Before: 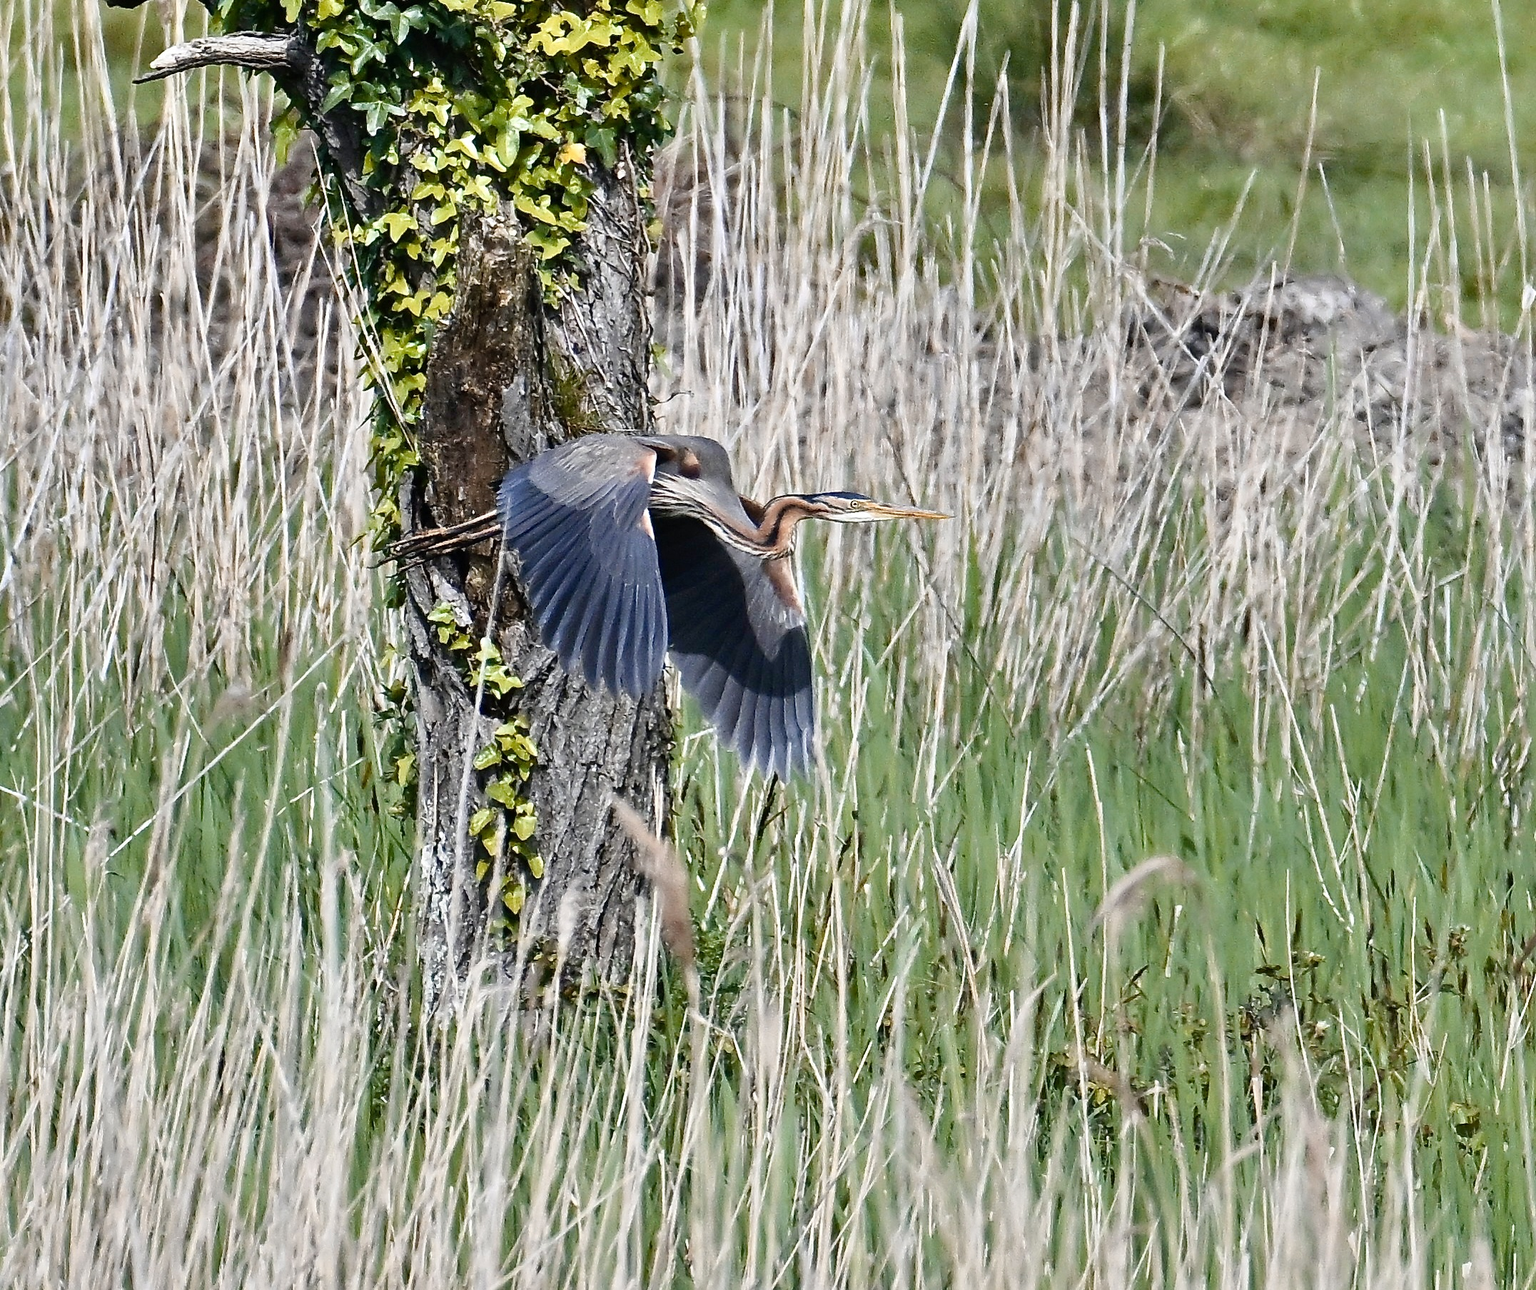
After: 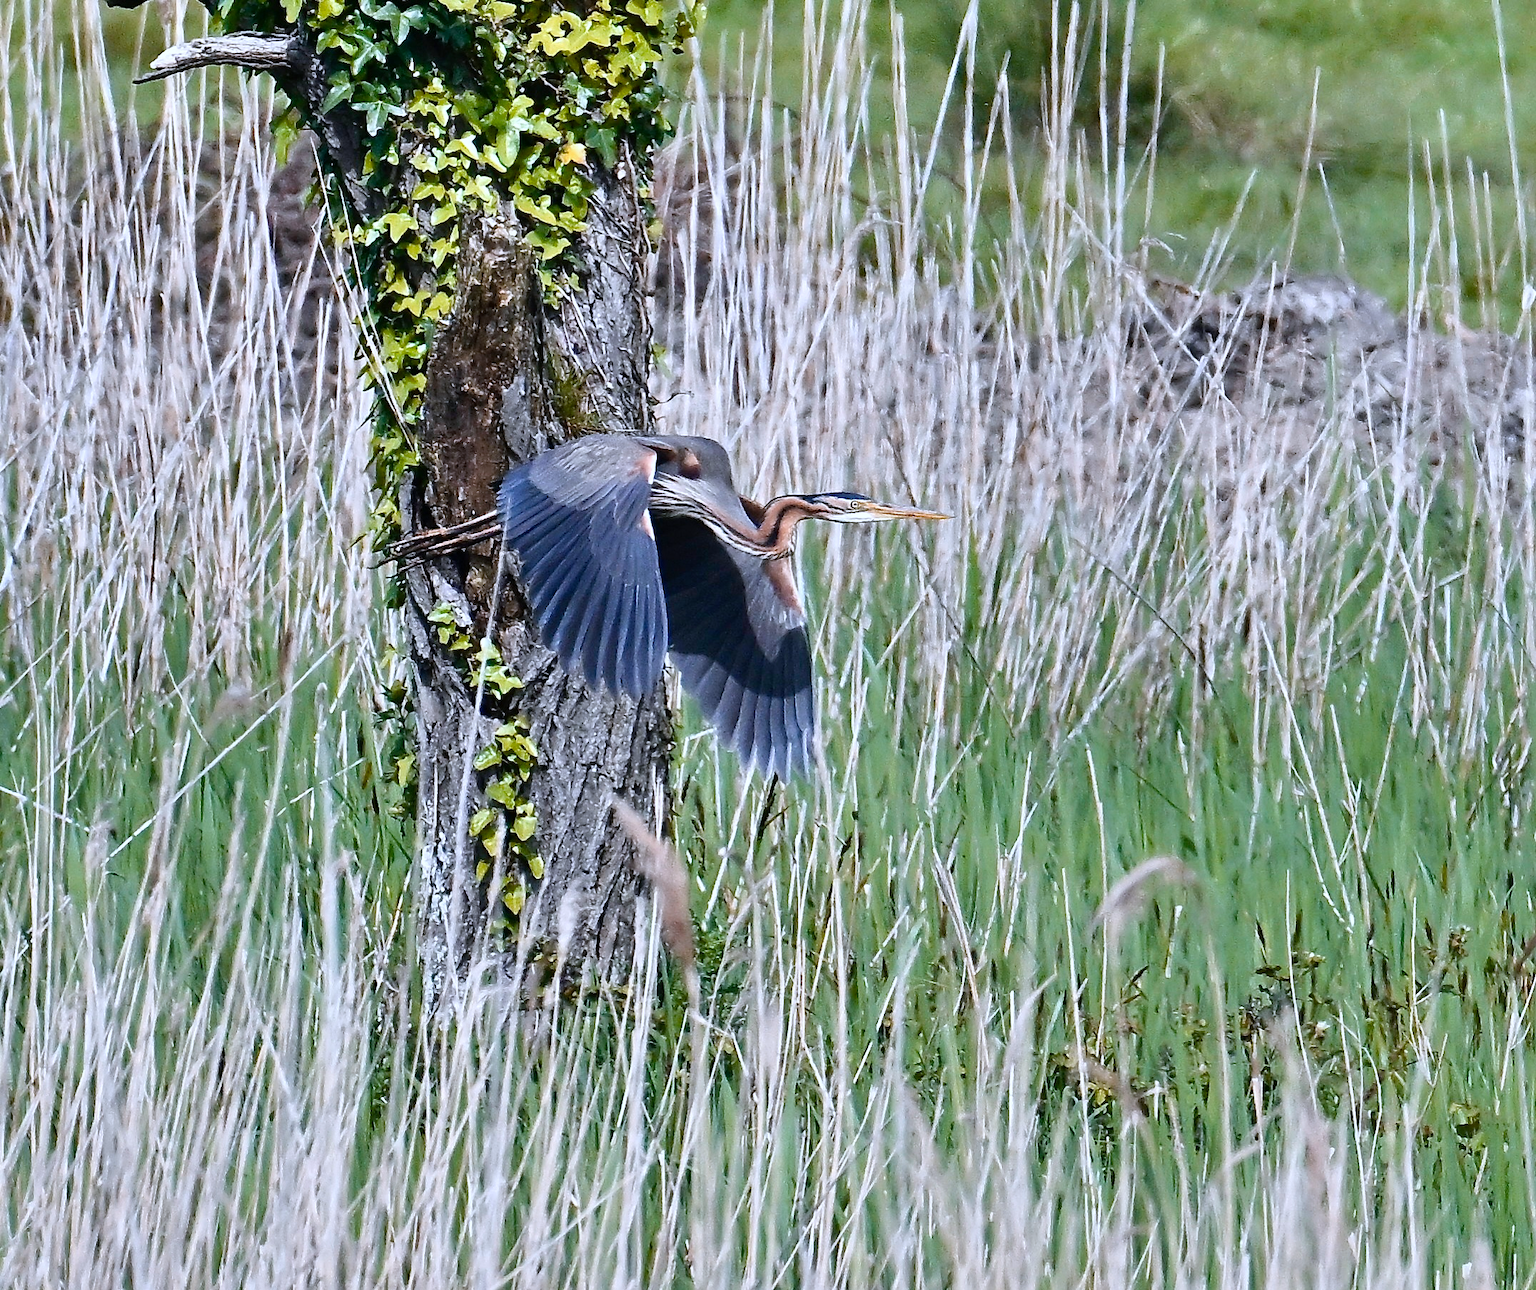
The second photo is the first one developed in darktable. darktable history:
color calibration: illuminant as shot in camera, x 0.37, y 0.382, temperature 4319.94 K
